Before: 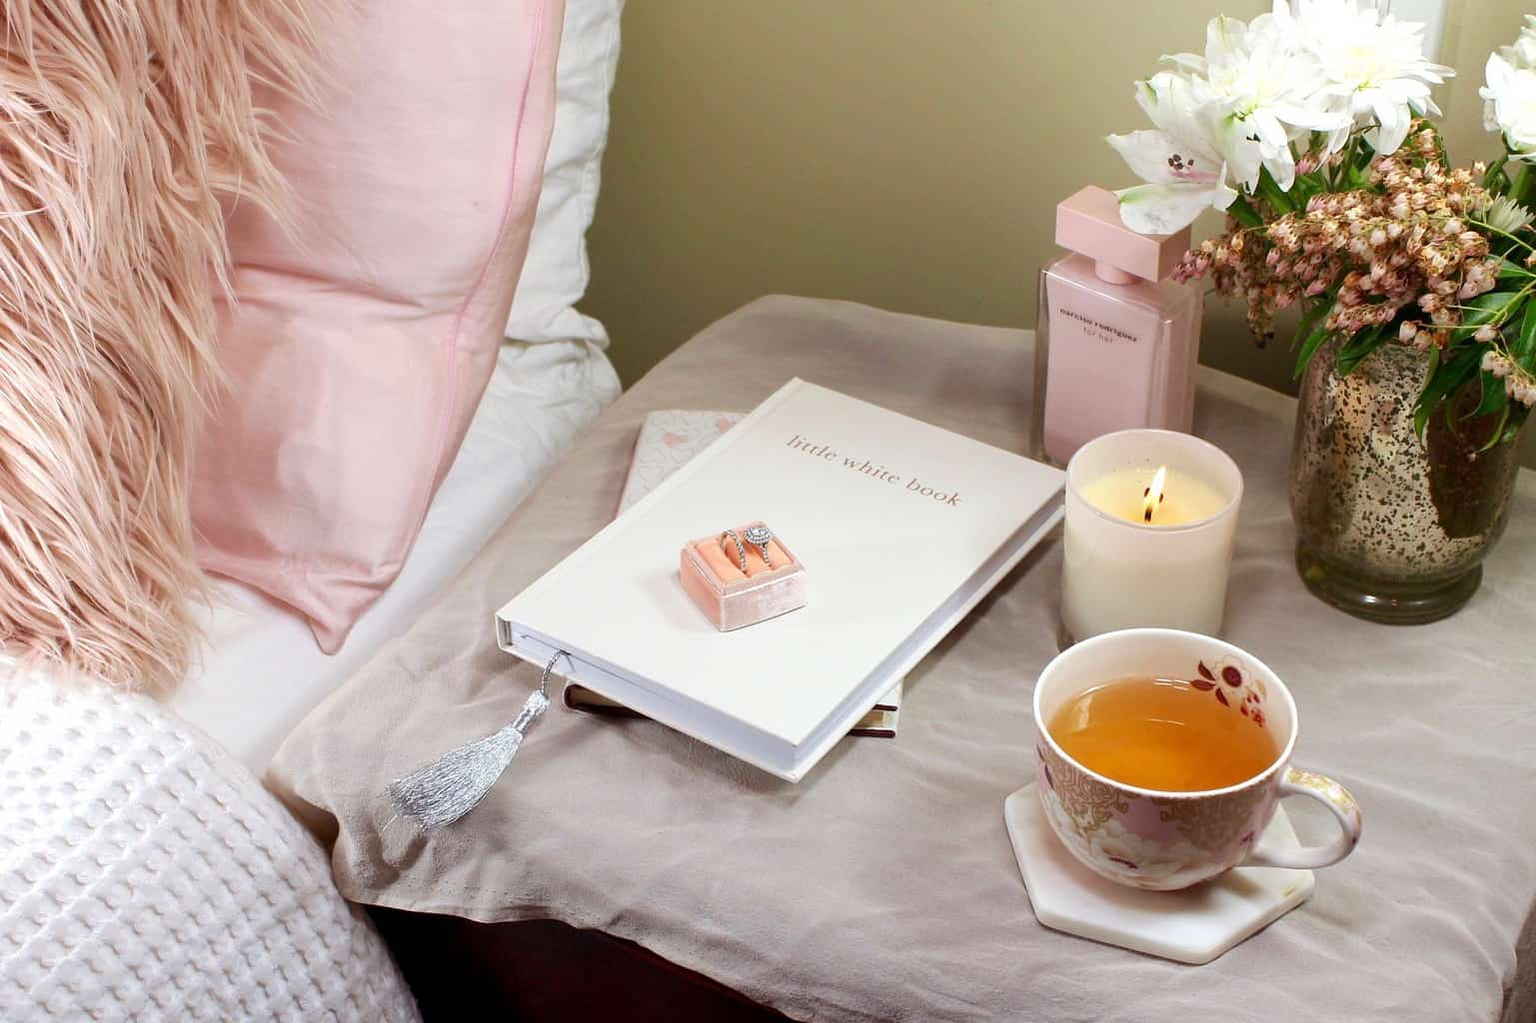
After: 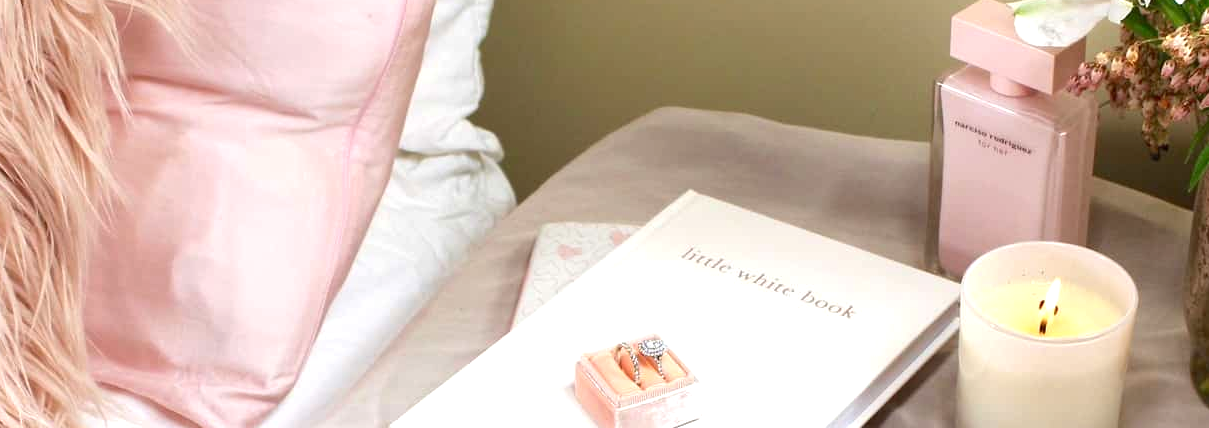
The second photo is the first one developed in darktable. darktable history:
exposure: black level correction 0.001, exposure 0.499 EV, compensate highlight preservation false
crop: left 6.908%, top 18.401%, right 14.421%, bottom 39.742%
